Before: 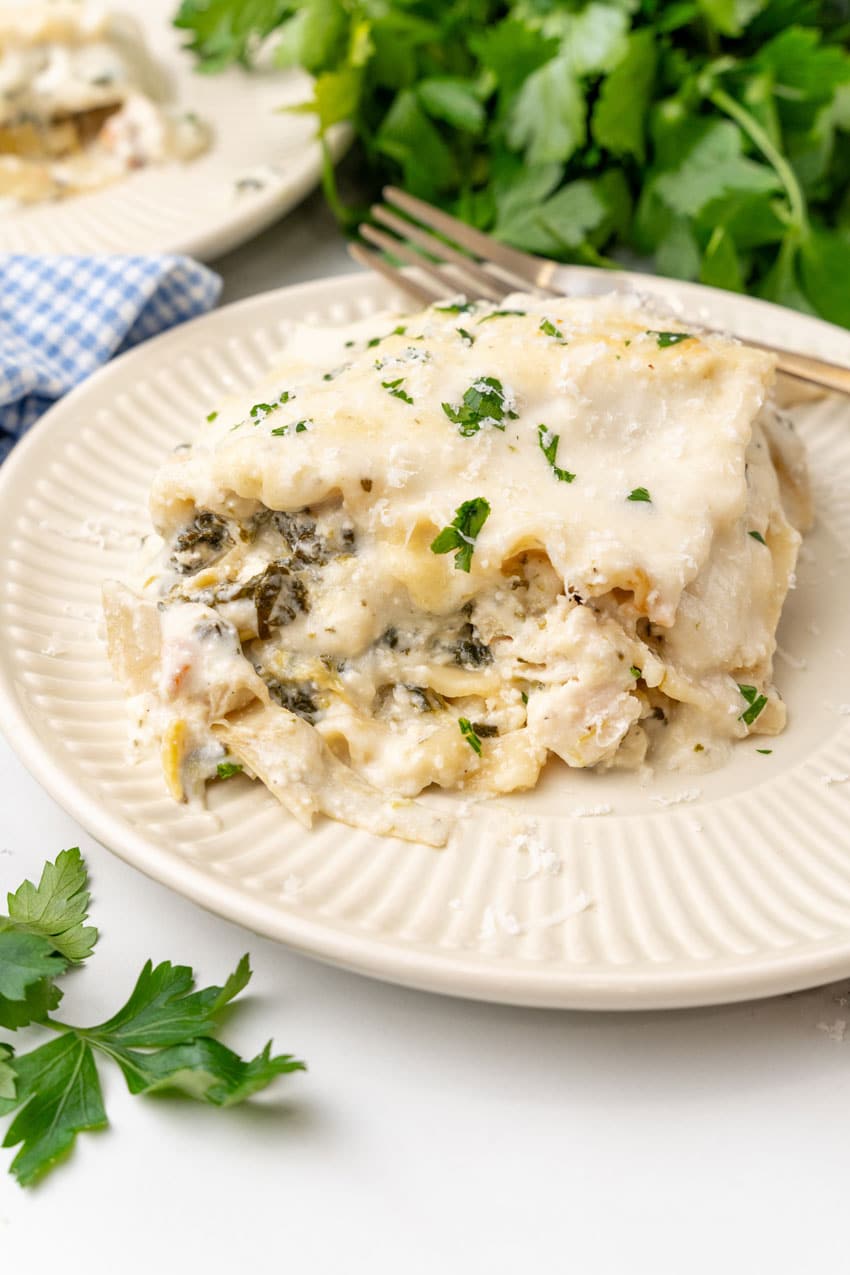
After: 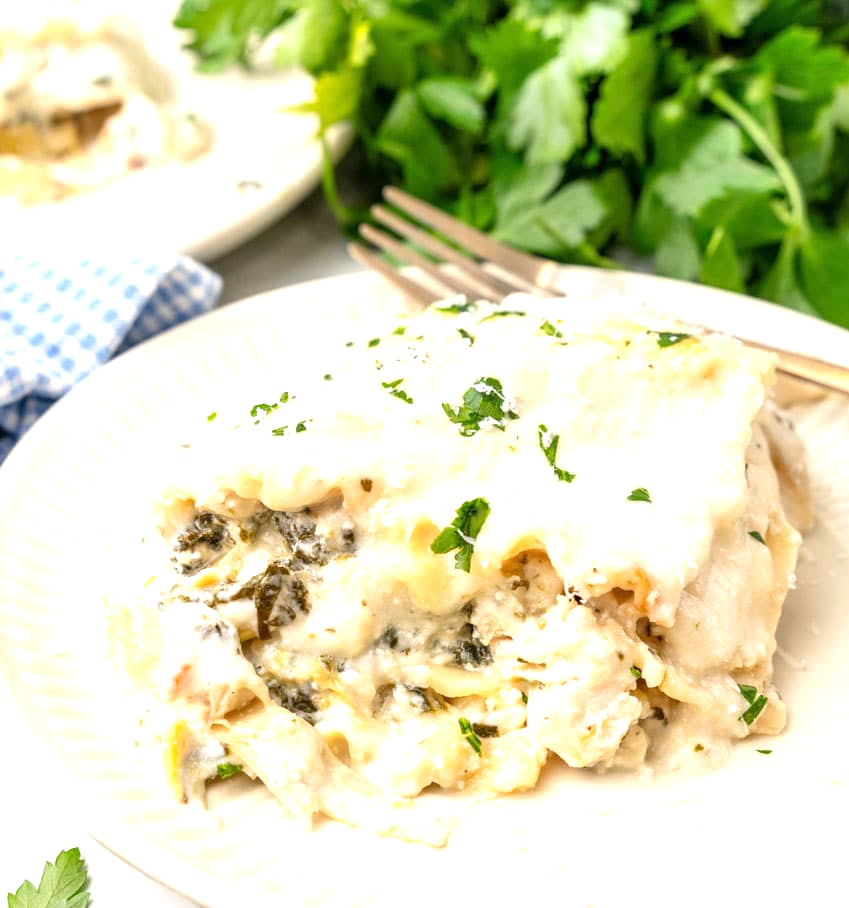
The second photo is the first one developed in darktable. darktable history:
exposure: exposure 0.753 EV, compensate highlight preservation false
crop: right 0.001%, bottom 28.732%
